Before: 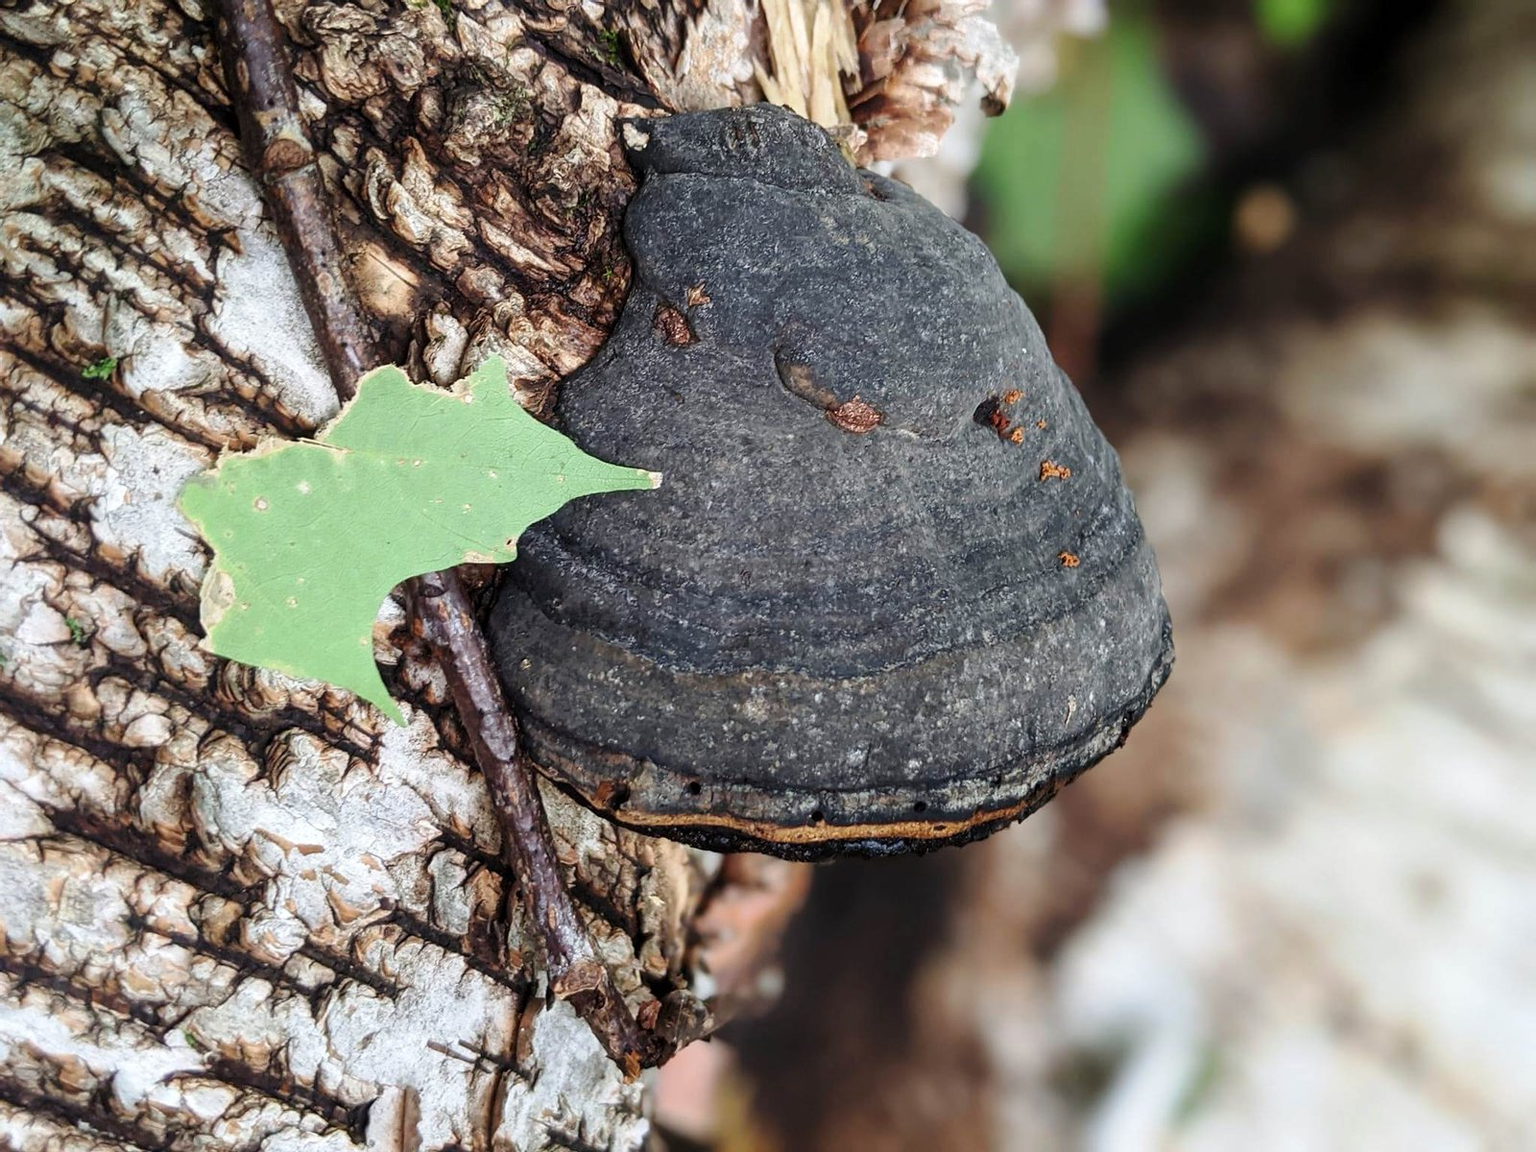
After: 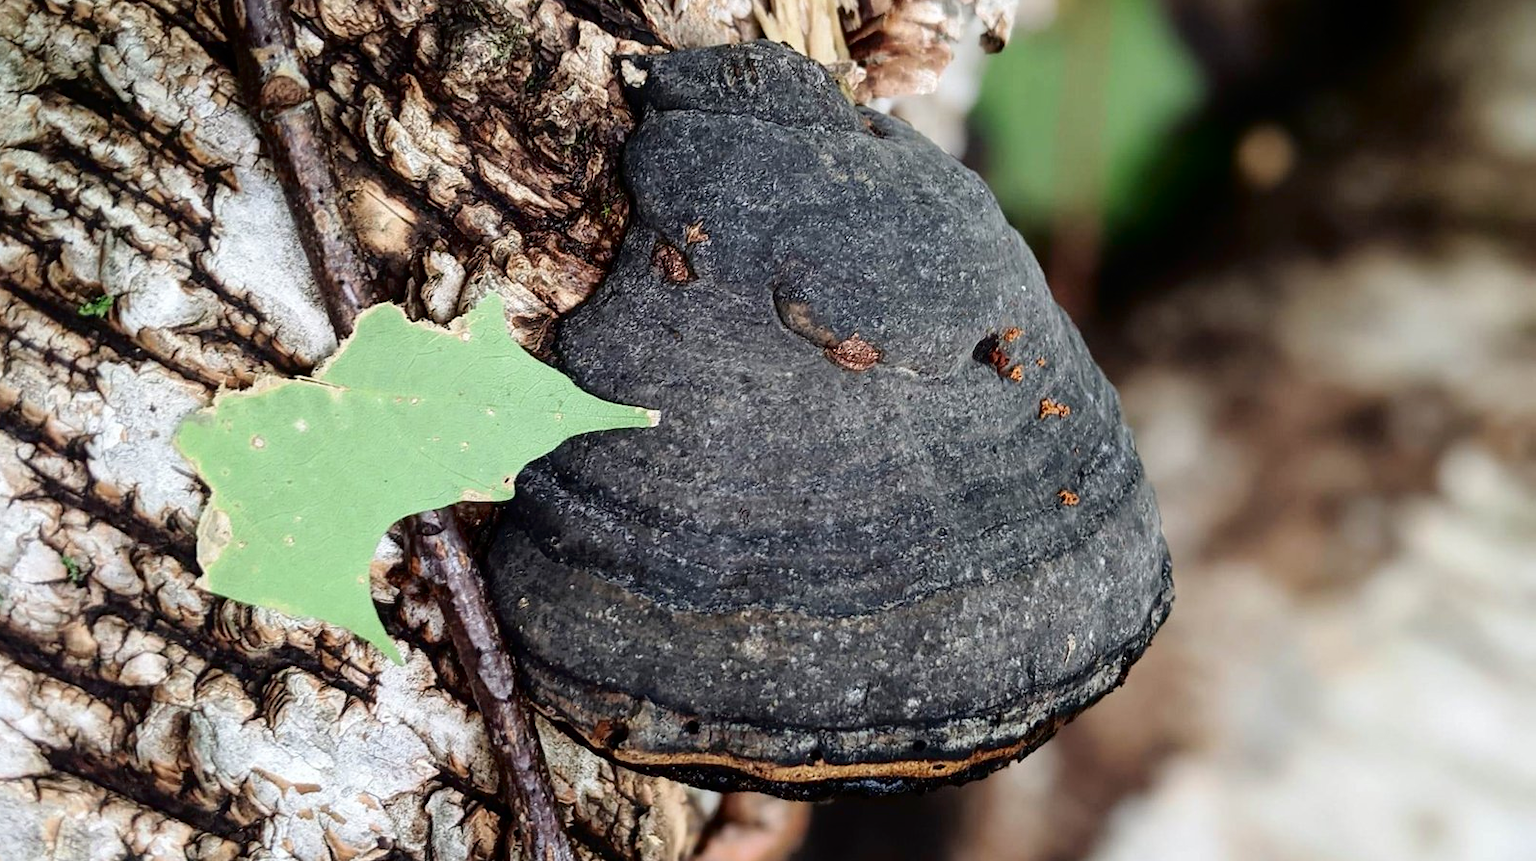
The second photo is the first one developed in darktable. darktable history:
crop: left 0.294%, top 5.548%, bottom 19.858%
tone curve: curves: ch0 [(0, 0) (0.003, 0.003) (0.011, 0.003) (0.025, 0.007) (0.044, 0.014) (0.069, 0.02) (0.1, 0.03) (0.136, 0.054) (0.177, 0.099) (0.224, 0.156) (0.277, 0.227) (0.335, 0.302) (0.399, 0.375) (0.468, 0.456) (0.543, 0.54) (0.623, 0.625) (0.709, 0.717) (0.801, 0.807) (0.898, 0.895) (1, 1)], color space Lab, independent channels, preserve colors none
